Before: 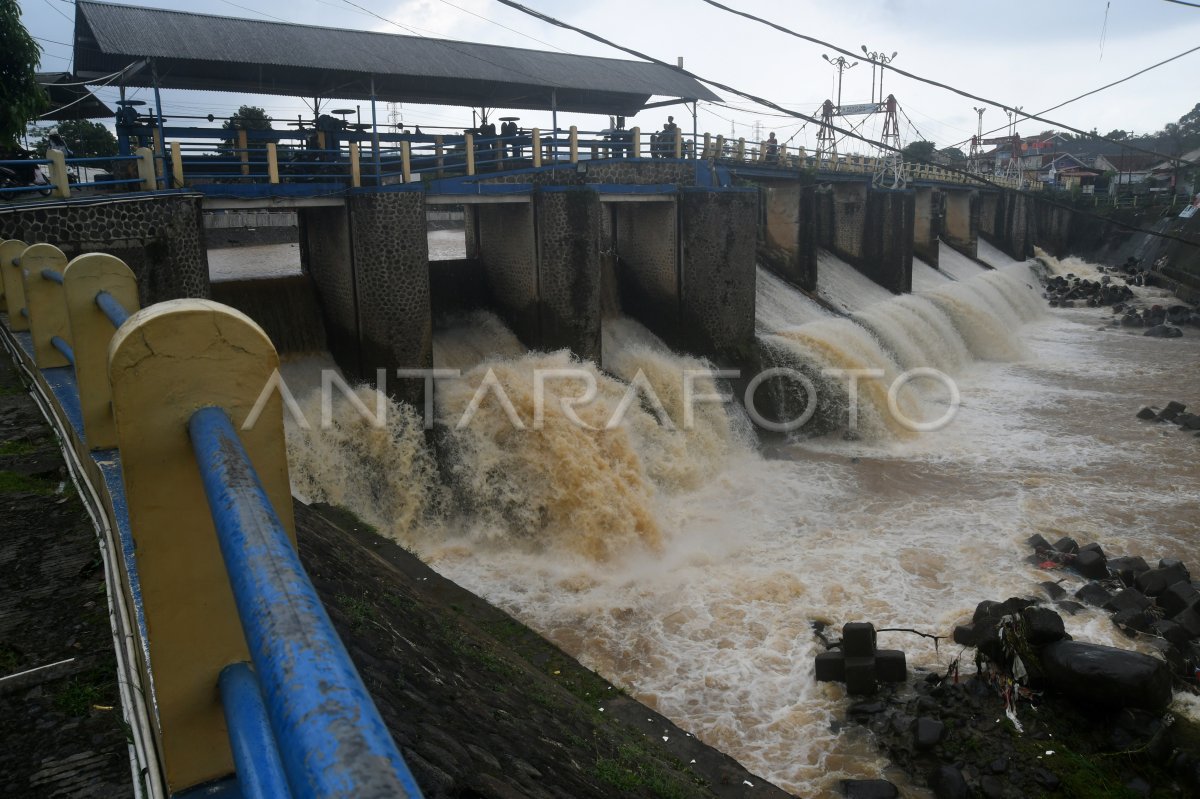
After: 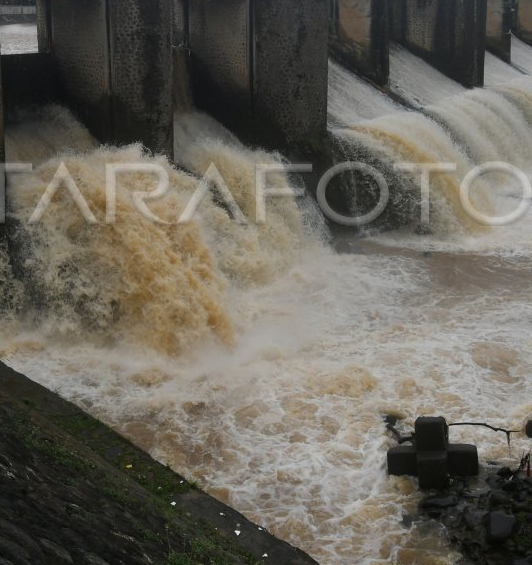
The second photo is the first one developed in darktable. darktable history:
crop: left 35.687%, top 25.786%, right 19.942%, bottom 3.41%
